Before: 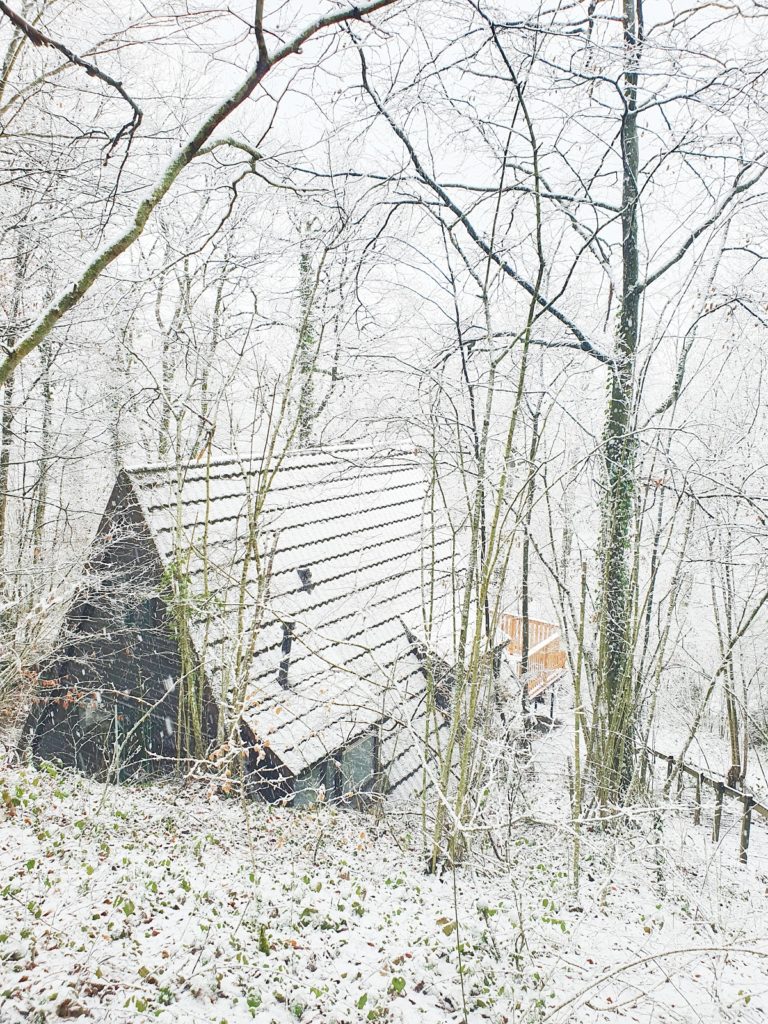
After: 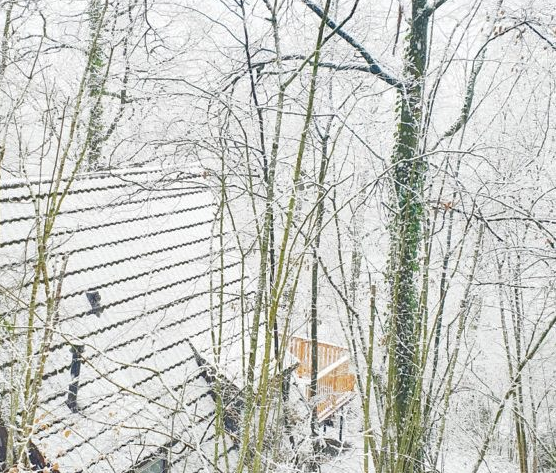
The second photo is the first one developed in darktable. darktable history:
crop and rotate: left 27.508%, top 27.123%, bottom 26.634%
tone curve: curves: ch0 [(0, 0) (0.118, 0.034) (0.182, 0.124) (0.265, 0.214) (0.504, 0.508) (0.783, 0.825) (1, 1)], preserve colors none
shadows and highlights: on, module defaults
